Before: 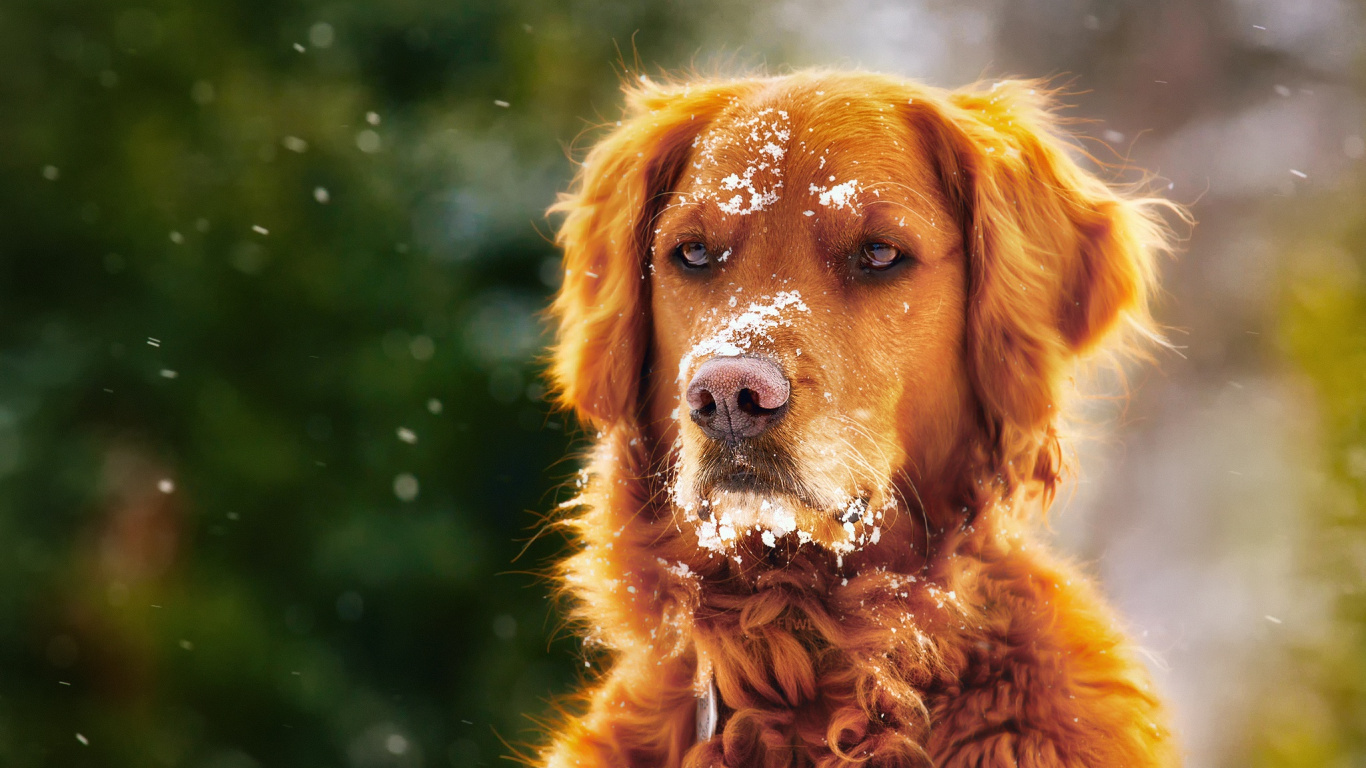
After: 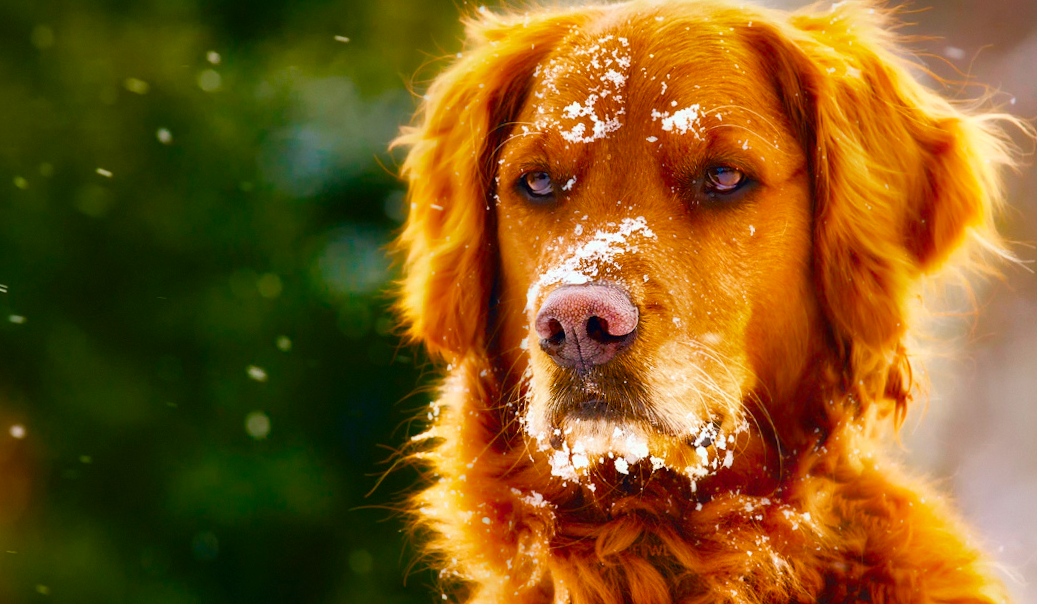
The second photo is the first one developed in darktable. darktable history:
crop and rotate: left 11.831%, top 11.346%, right 13.429%, bottom 13.899%
color balance rgb: perceptual saturation grading › global saturation 20%, perceptual saturation grading › highlights -25%, perceptual saturation grading › shadows 50.52%, global vibrance 40.24%
tone equalizer: on, module defaults
rotate and perspective: rotation -1.75°, automatic cropping off
